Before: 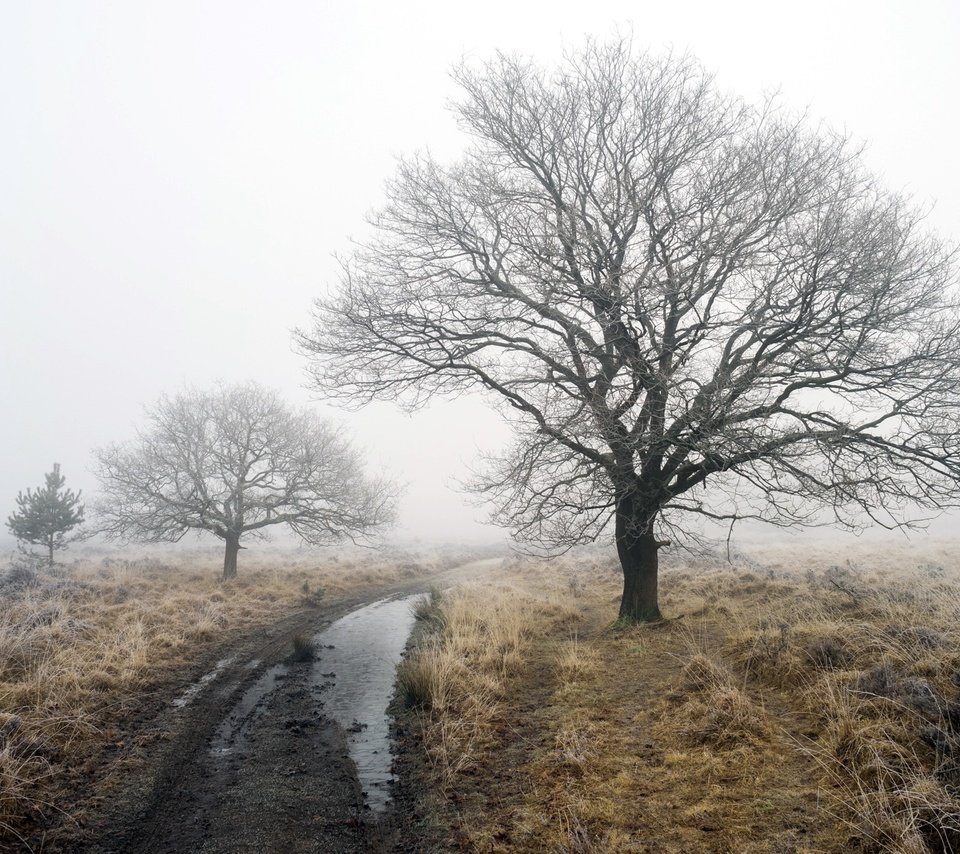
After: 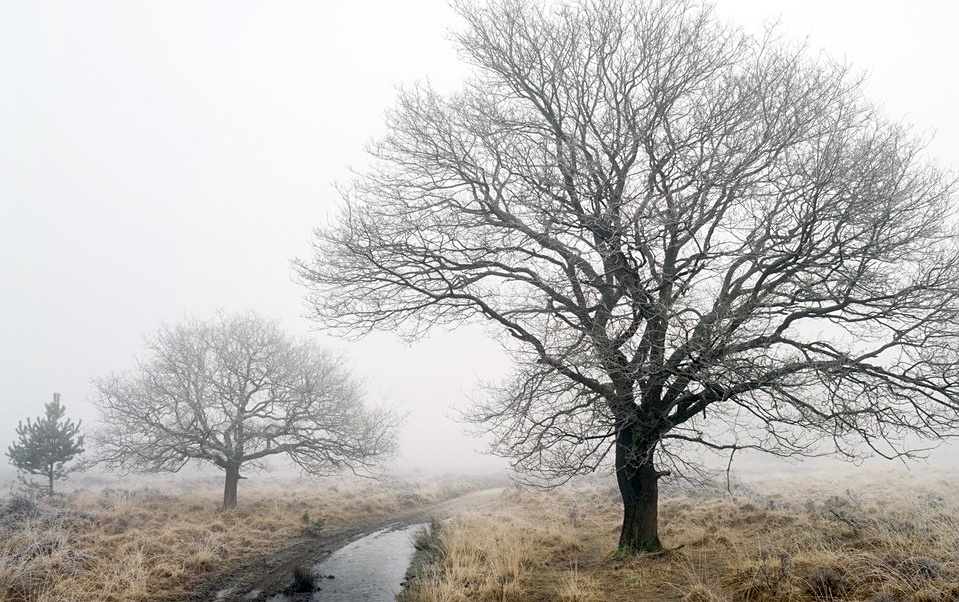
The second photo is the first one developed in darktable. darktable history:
crop and rotate: top 8.247%, bottom 21.188%
exposure: black level correction 0.013, compensate highlight preservation false
sharpen: amount 0.212
